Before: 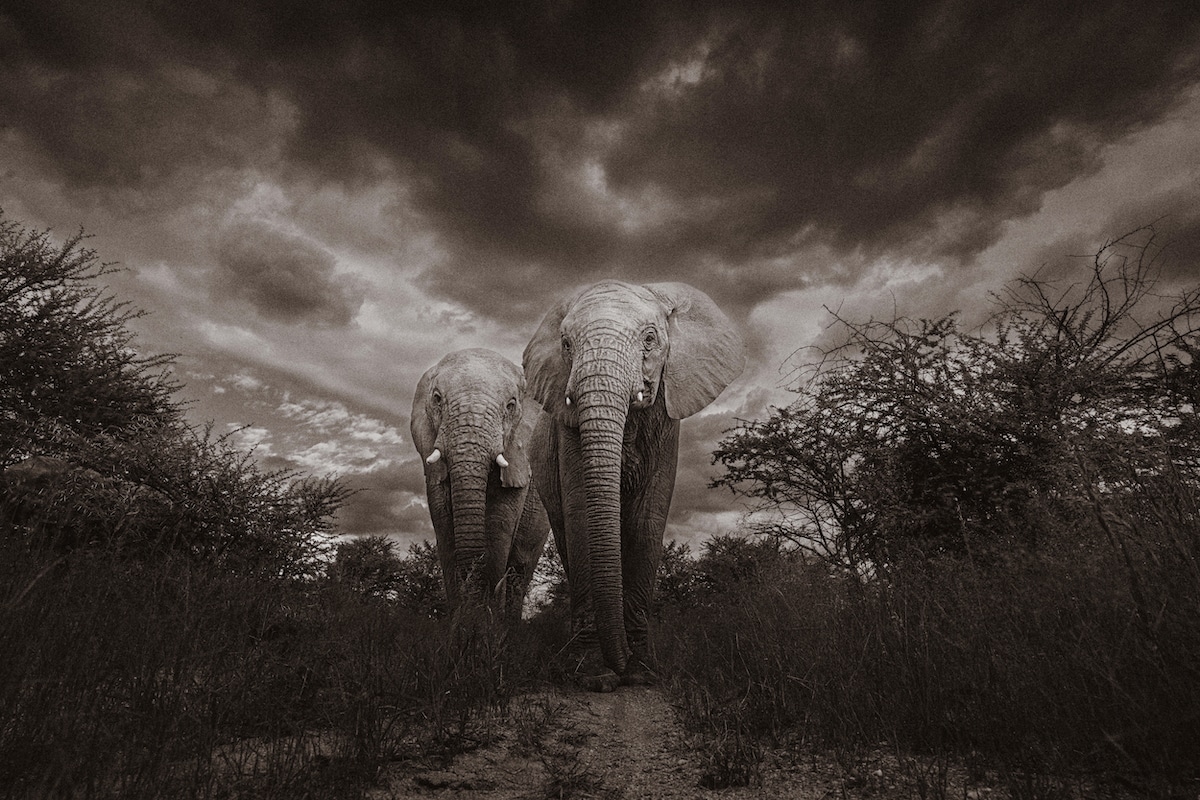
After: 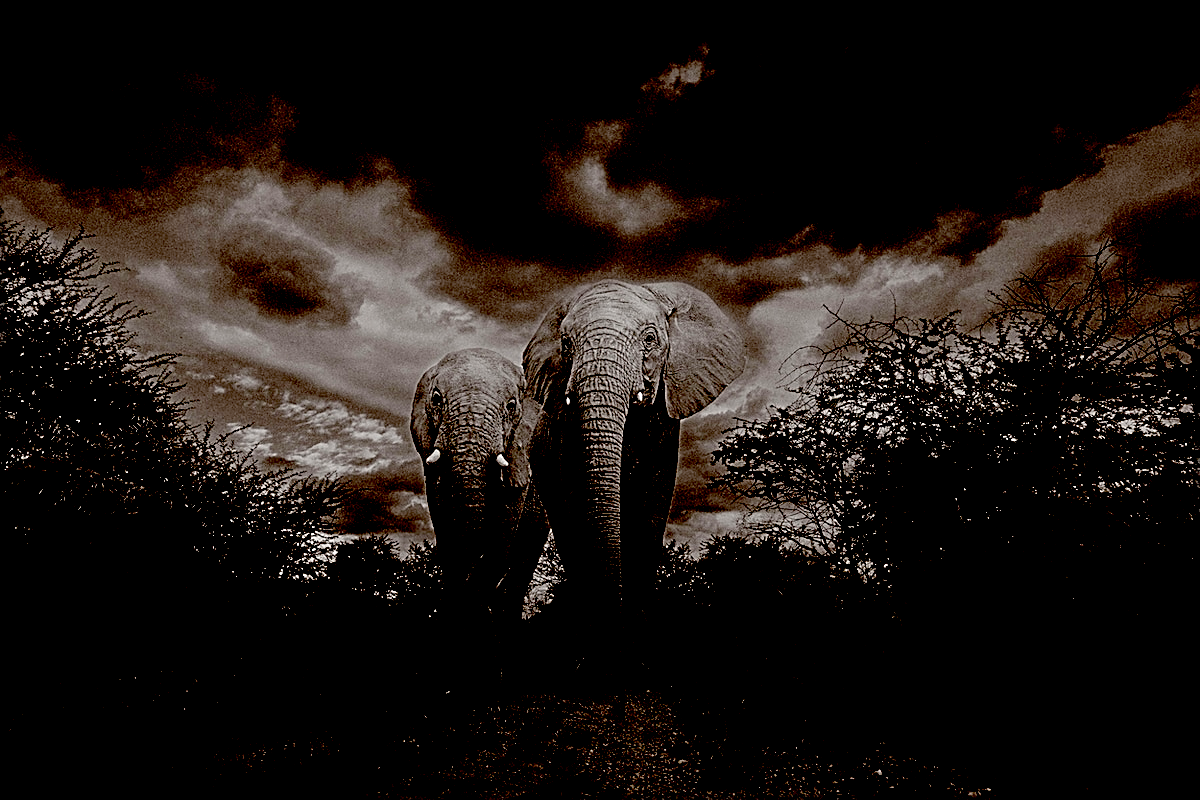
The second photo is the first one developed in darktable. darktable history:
sharpen: on, module defaults
exposure: black level correction 0.1, exposure -0.092 EV, compensate highlight preservation false
